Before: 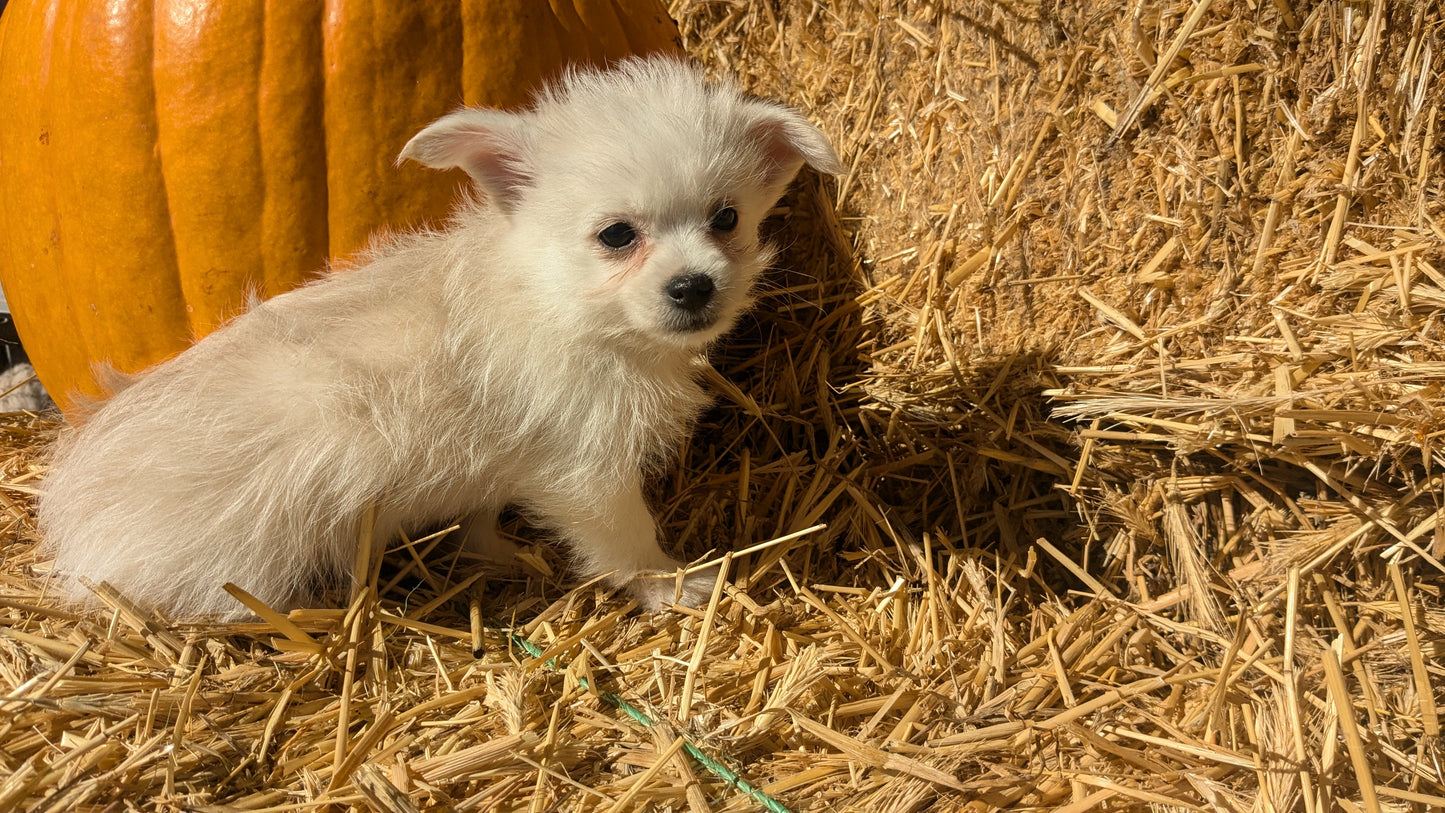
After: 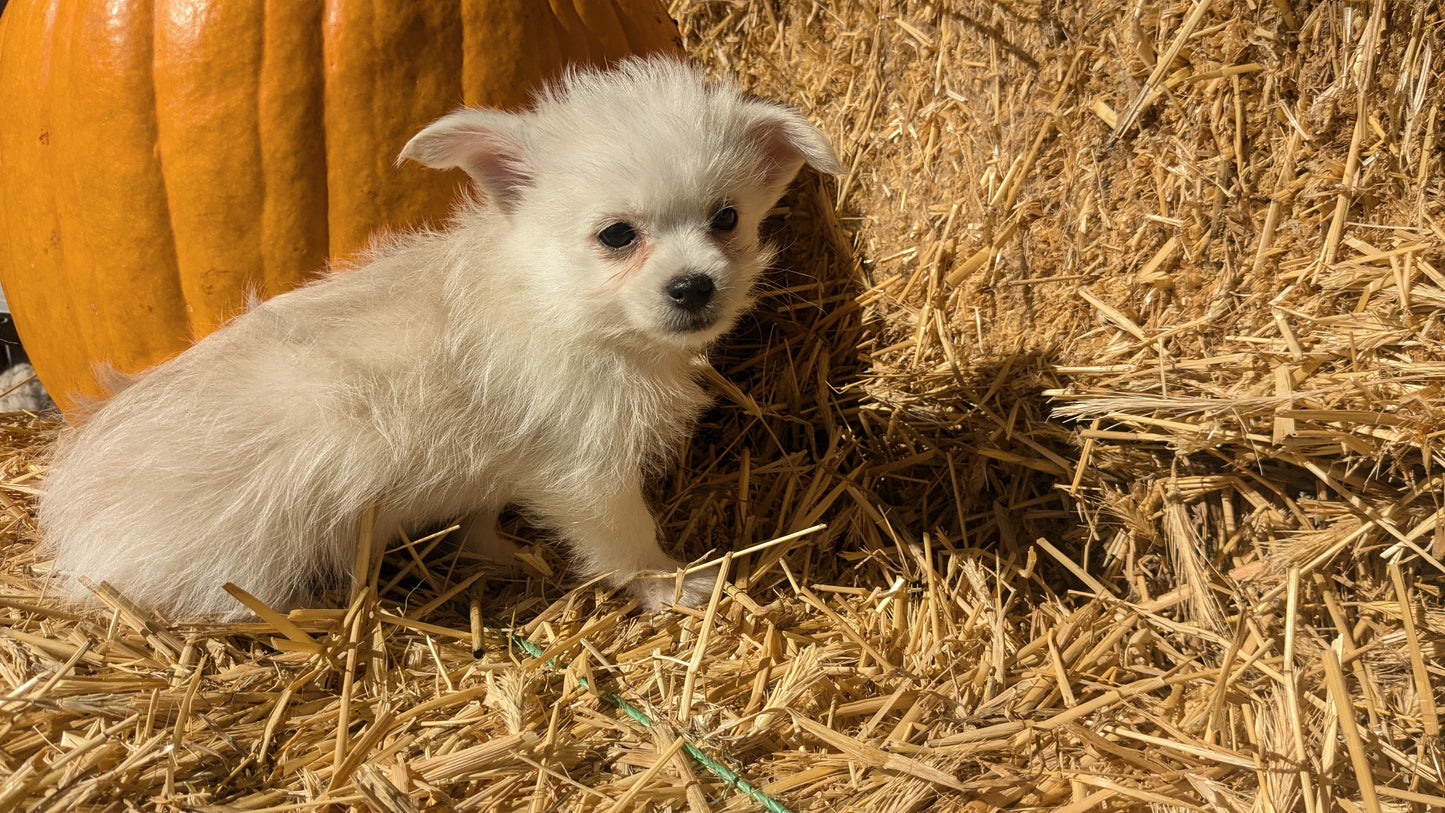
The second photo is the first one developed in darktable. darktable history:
contrast brightness saturation: saturation -0.059
tone equalizer: edges refinement/feathering 500, mask exposure compensation -1.57 EV, preserve details no
